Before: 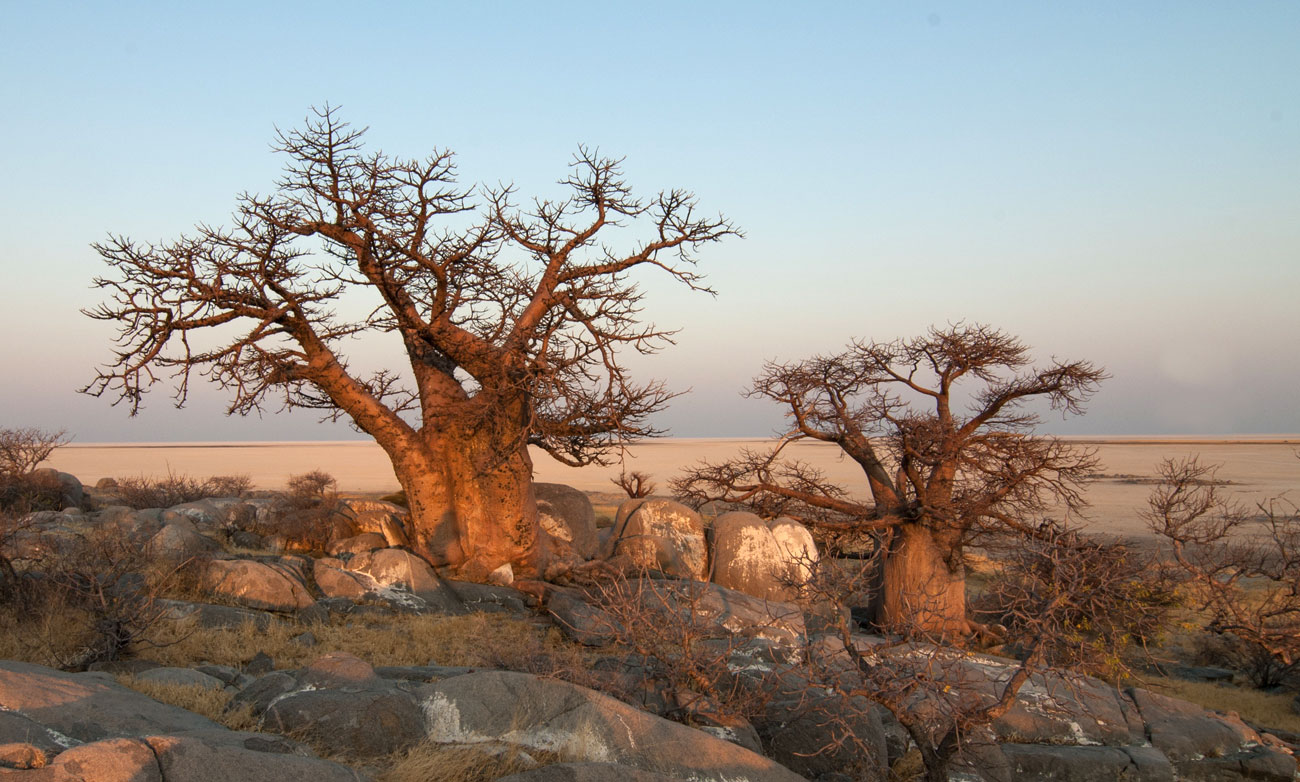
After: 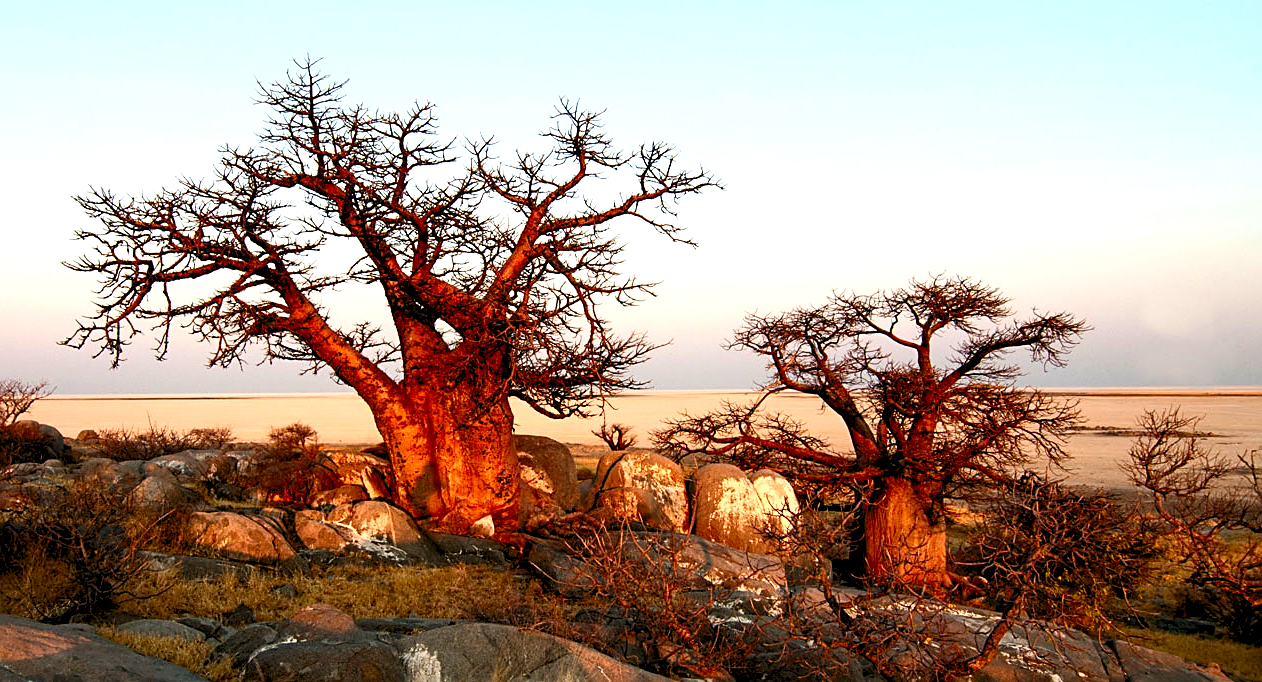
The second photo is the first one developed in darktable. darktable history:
sharpen: on, module defaults
levels: levels [0.036, 0.364, 0.827]
crop: left 1.507%, top 6.147%, right 1.379%, bottom 6.637%
contrast brightness saturation: contrast 0.24, brightness -0.24, saturation 0.14
